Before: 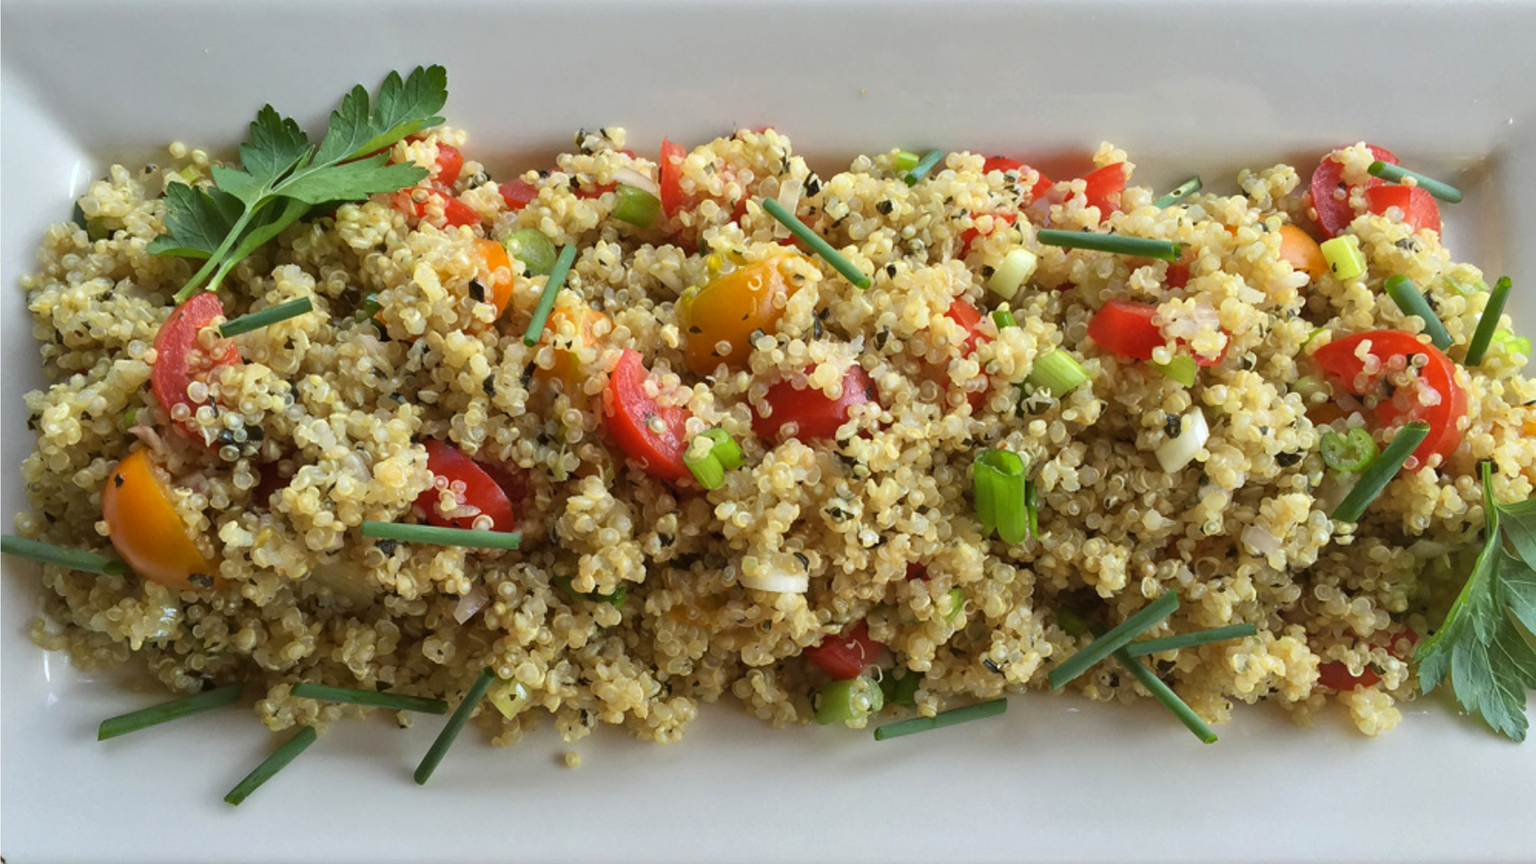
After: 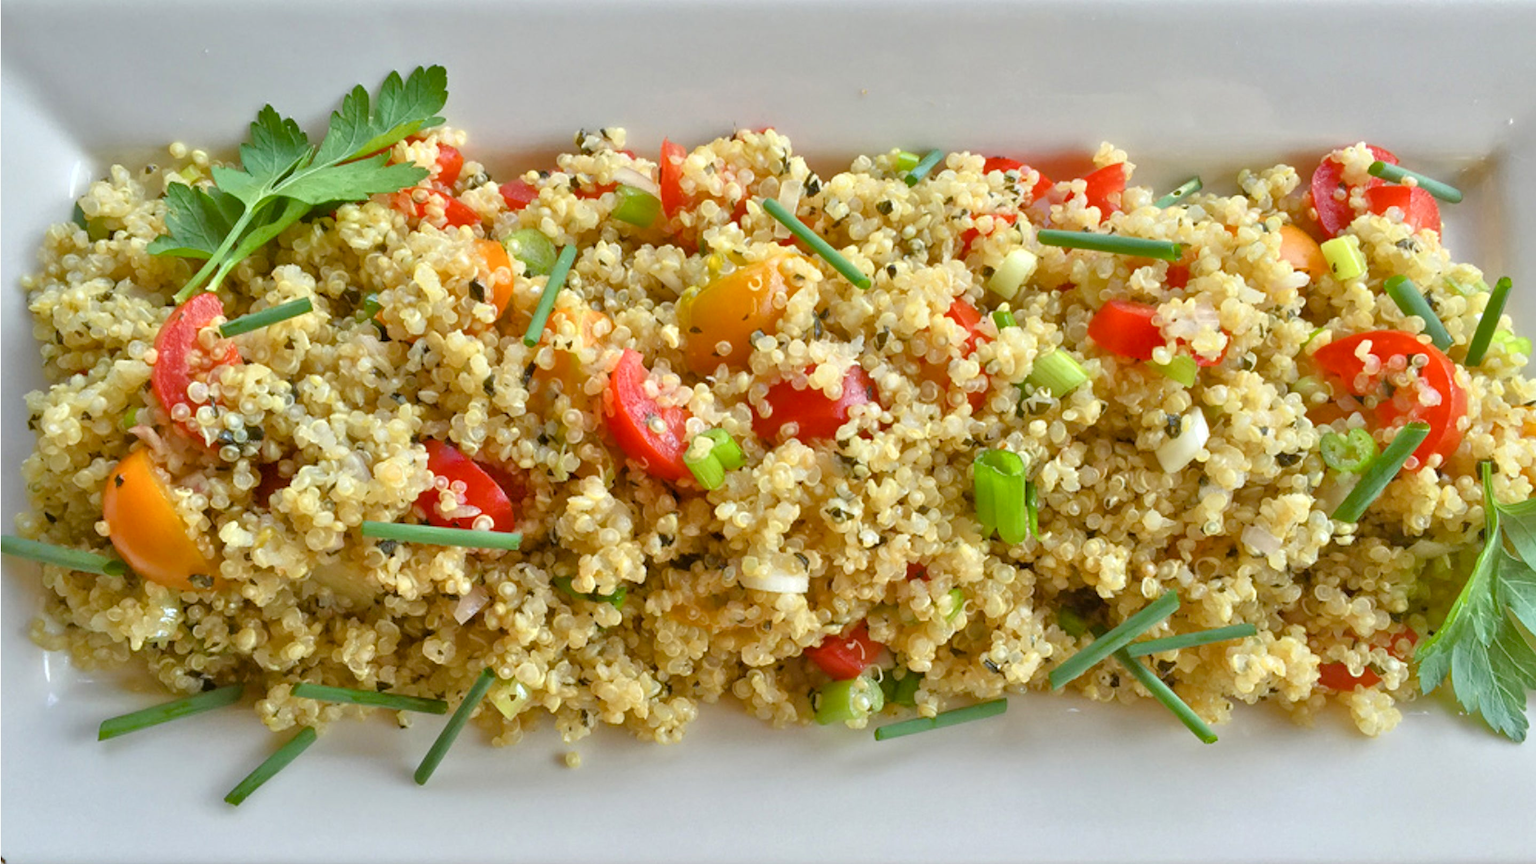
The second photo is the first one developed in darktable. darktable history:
tone equalizer: -7 EV 0.15 EV, -6 EV 0.6 EV, -5 EV 1.15 EV, -4 EV 1.33 EV, -3 EV 1.15 EV, -2 EV 0.6 EV, -1 EV 0.15 EV, mask exposure compensation -0.5 EV
color balance rgb: perceptual saturation grading › global saturation 20%, perceptual saturation grading › highlights -25%, perceptual saturation grading › shadows 25%
